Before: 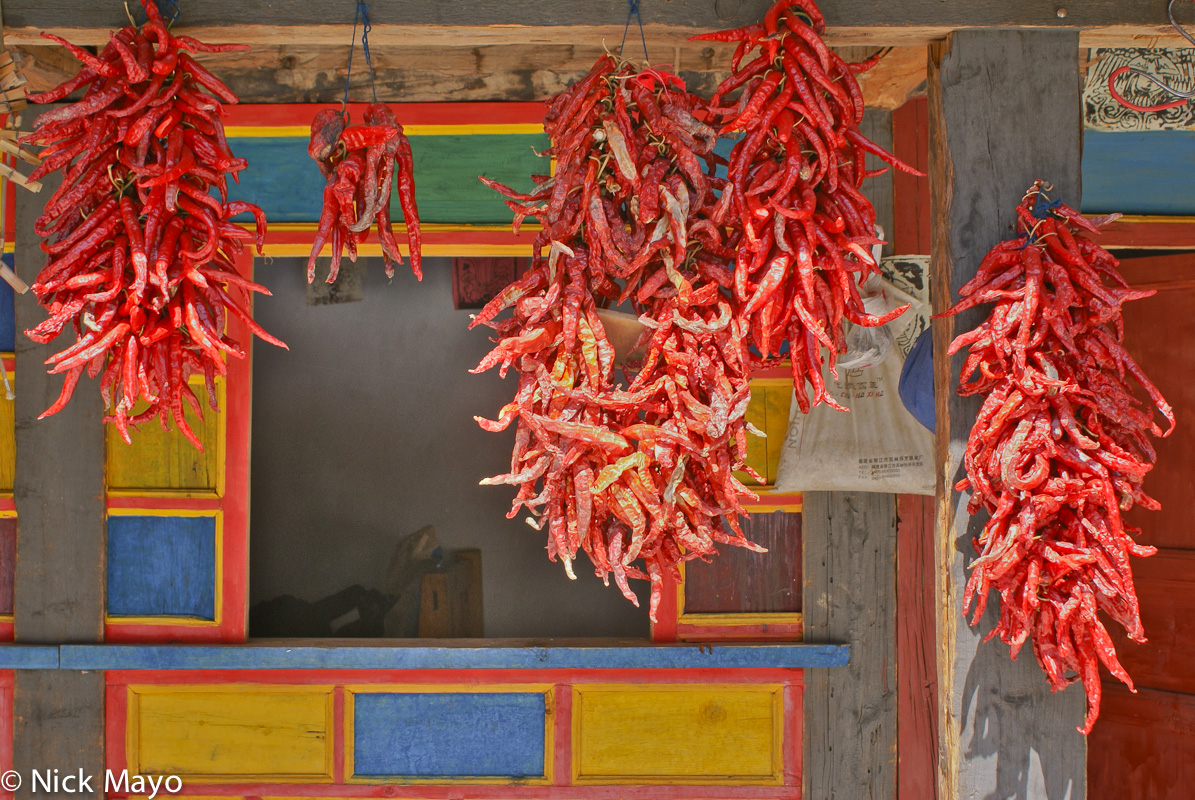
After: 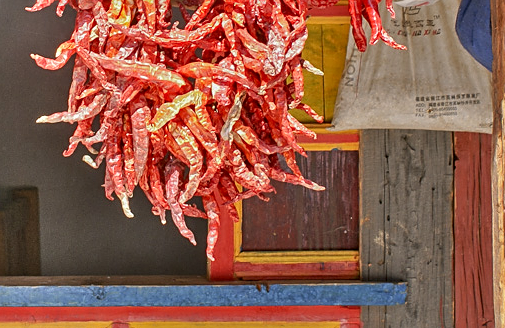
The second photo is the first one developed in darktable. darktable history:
crop: left 37.074%, top 45.275%, right 20.602%, bottom 13.648%
sharpen: on, module defaults
local contrast: highlights 35%, detail 135%
